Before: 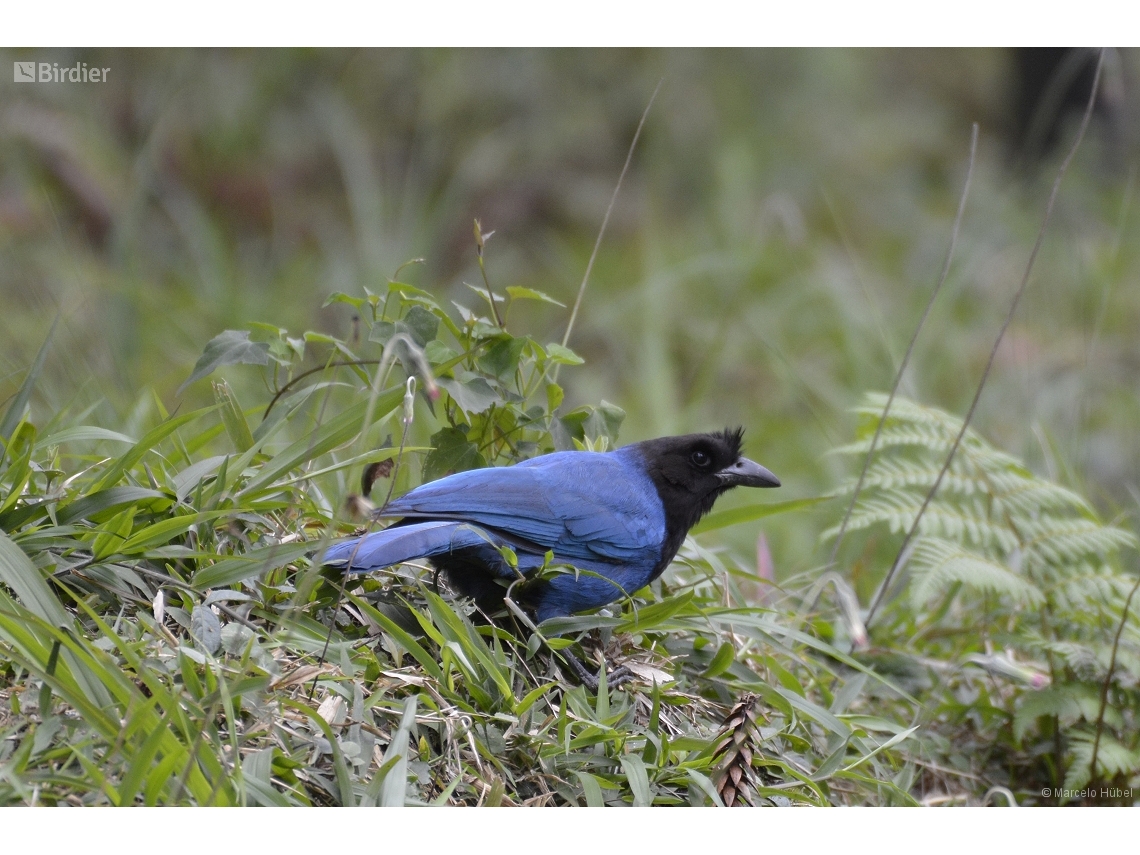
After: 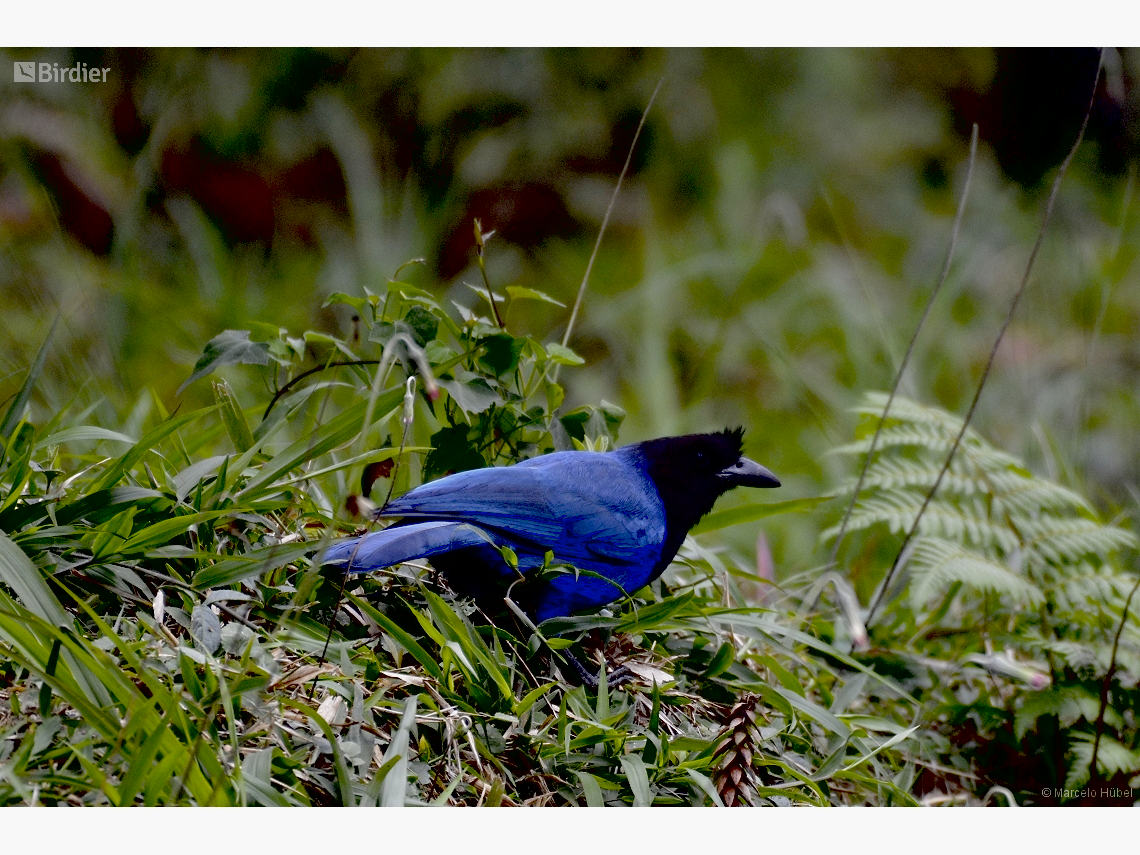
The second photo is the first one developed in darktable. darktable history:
contrast brightness saturation: saturation -0.155
exposure: black level correction 0.1, exposure -0.086 EV, compensate highlight preservation false
color zones: curves: ch1 [(0, 0.525) (0.143, 0.556) (0.286, 0.52) (0.429, 0.5) (0.571, 0.5) (0.714, 0.5) (0.857, 0.503) (1, 0.525)]
